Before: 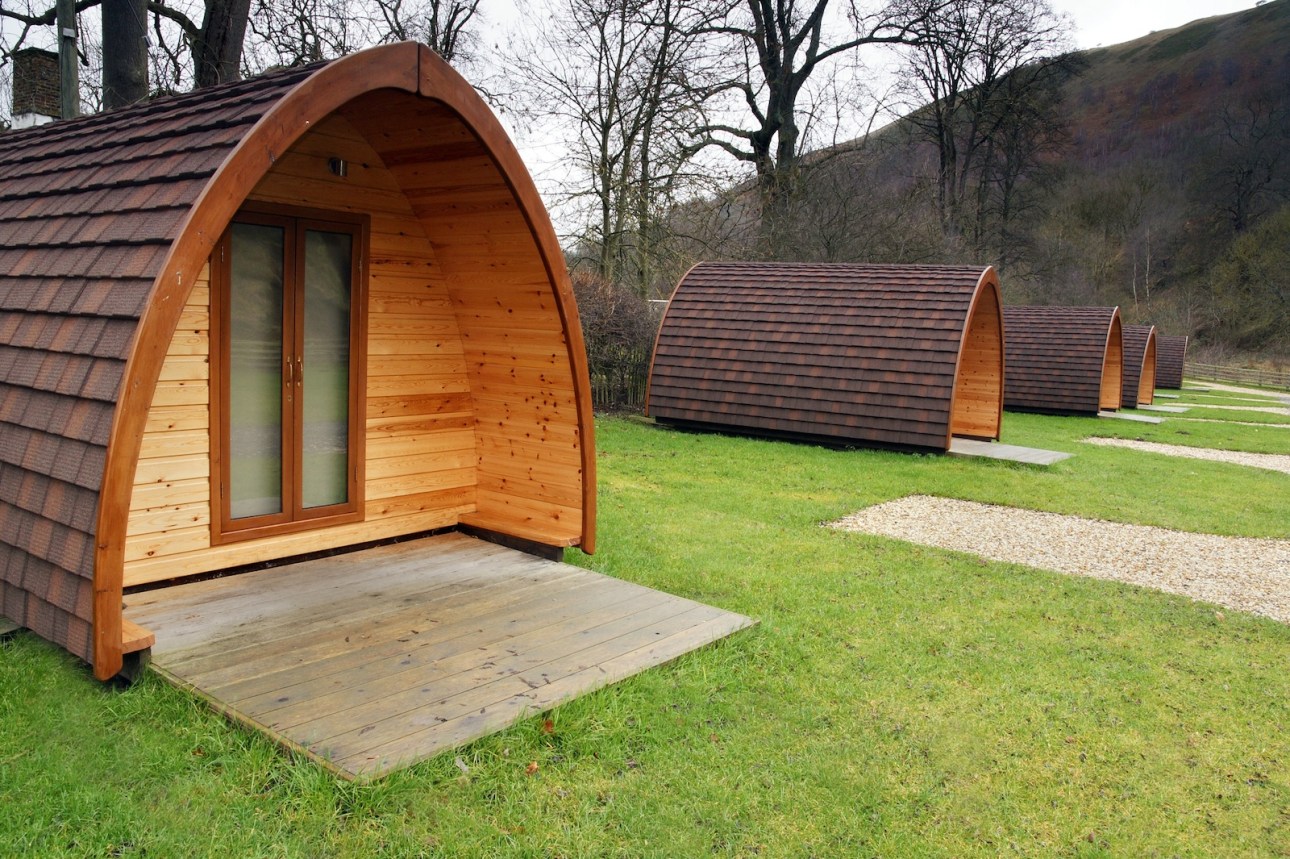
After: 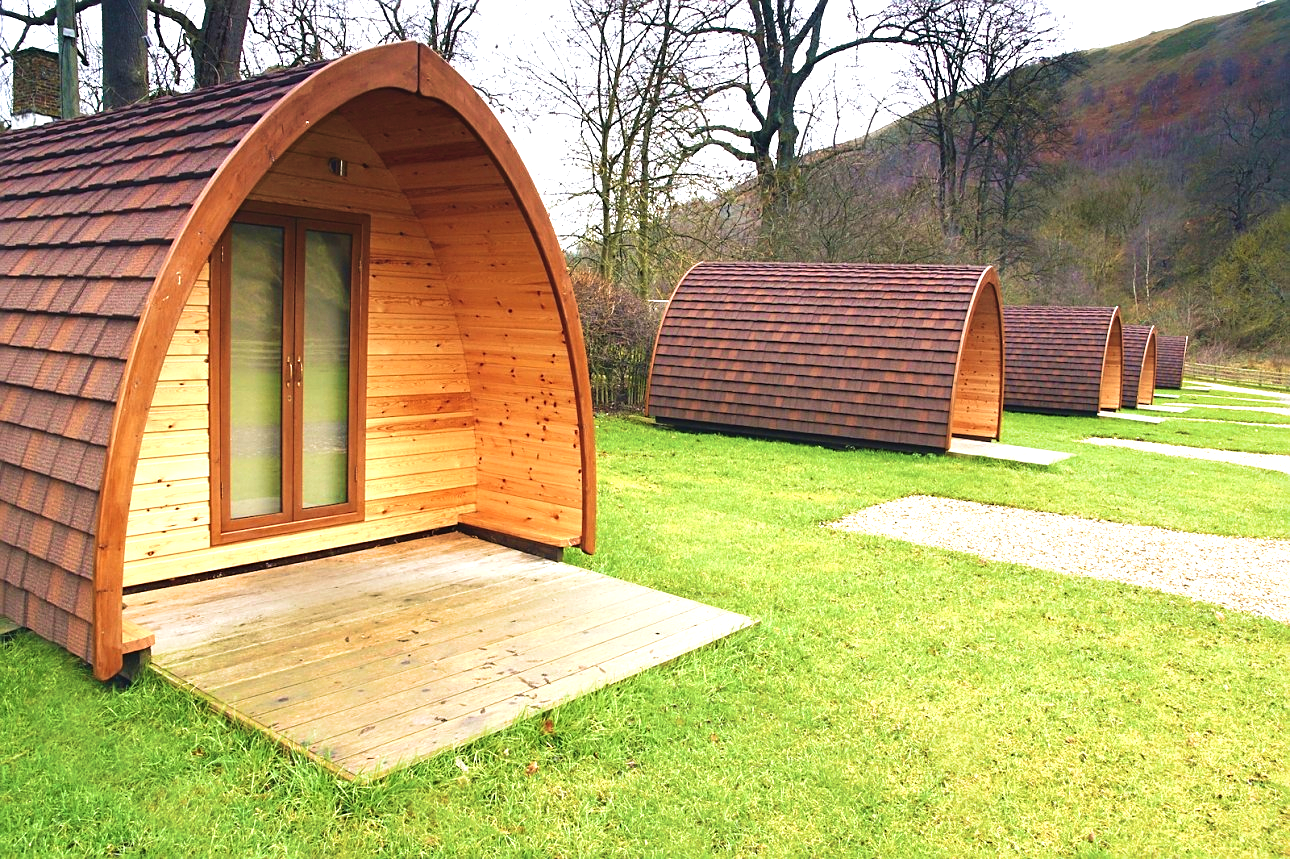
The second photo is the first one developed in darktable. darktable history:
sharpen: on, module defaults
velvia: strength 75%
exposure: black level correction -0.005, exposure 1.002 EV, compensate highlight preservation false
